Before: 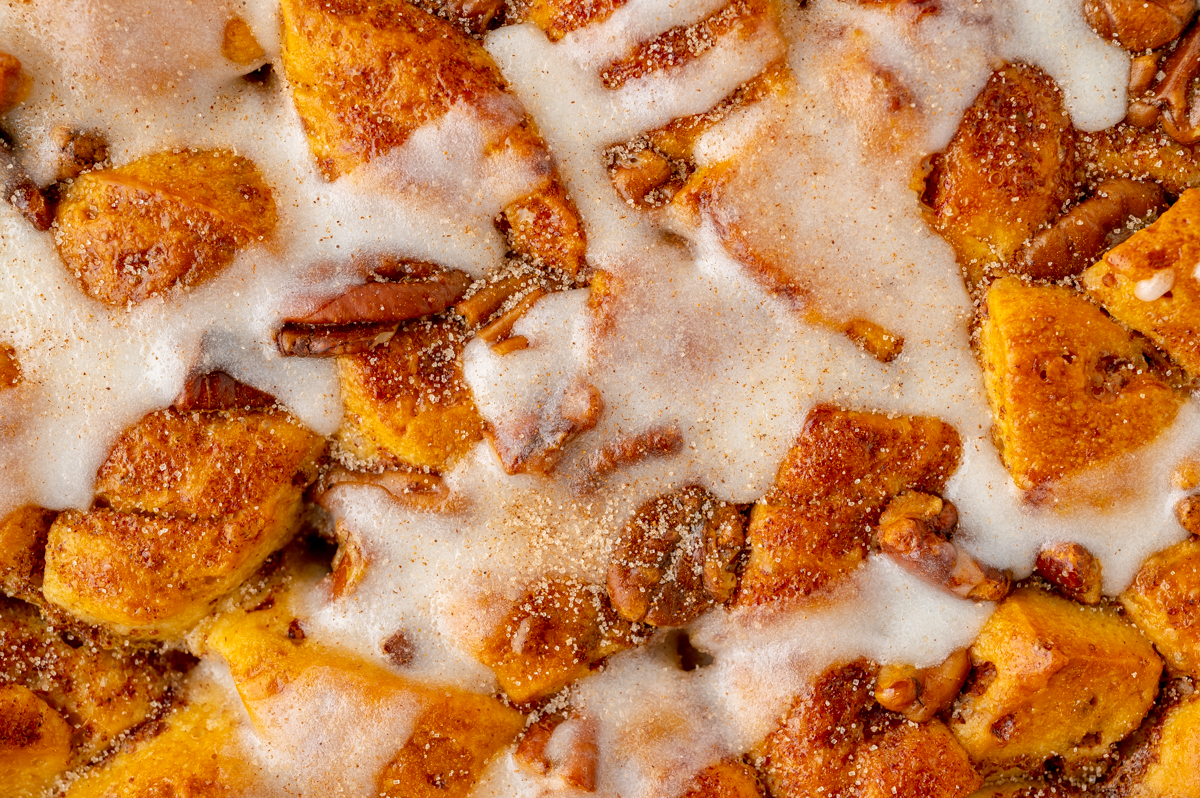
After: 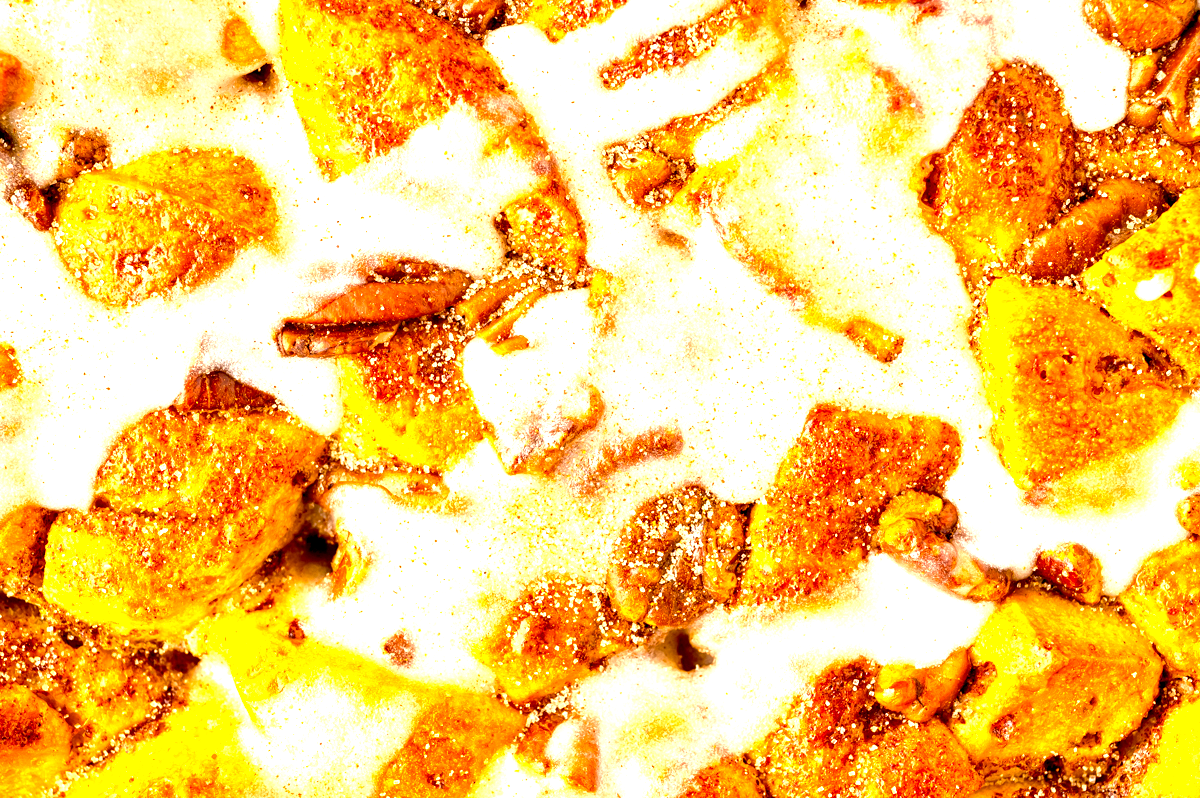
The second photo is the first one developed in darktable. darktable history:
exposure: black level correction 0, exposure 1.677 EV, compensate exposure bias true, compensate highlight preservation false
local contrast: highlights 100%, shadows 97%, detail 131%, midtone range 0.2
color balance rgb: highlights gain › luminance 6.079%, highlights gain › chroma 2.587%, highlights gain › hue 89.73°, global offset › luminance -0.217%, global offset › chroma 0.265%, perceptual saturation grading › global saturation 16.399%, contrast 4.94%
